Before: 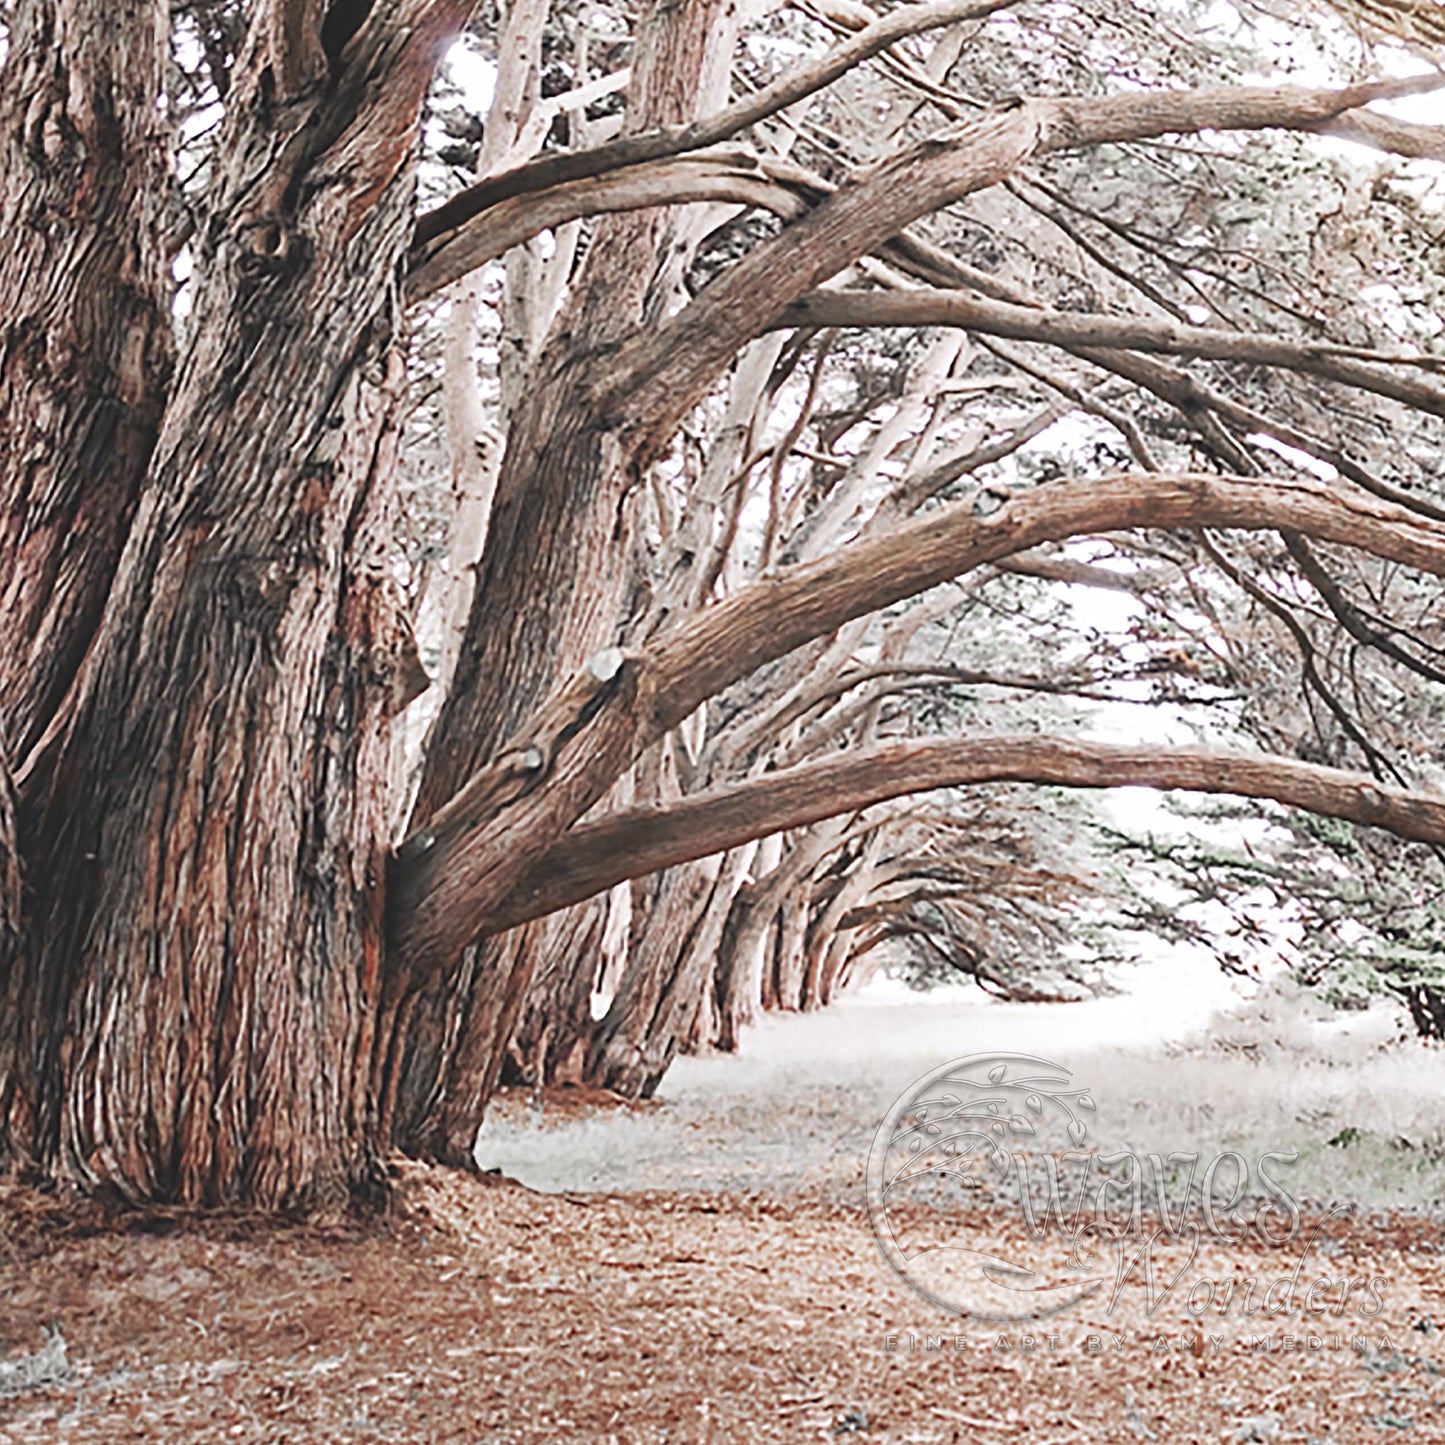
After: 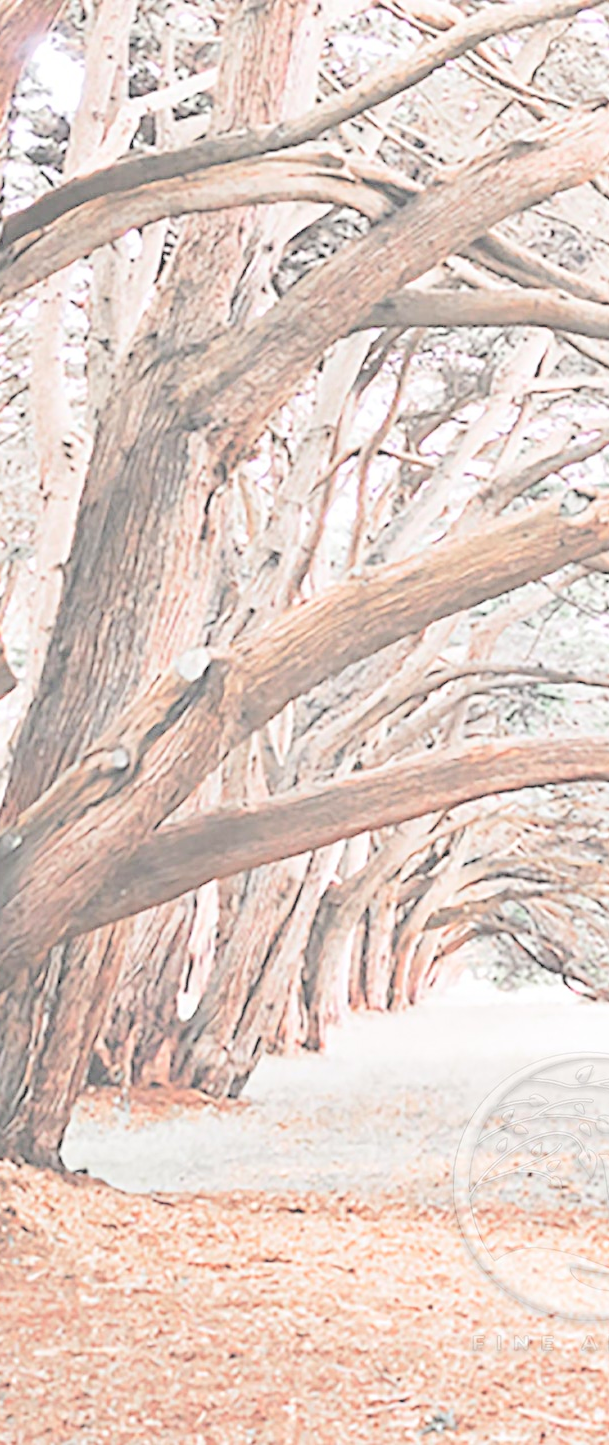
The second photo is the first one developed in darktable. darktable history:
crop: left 28.583%, right 29.231%
contrast brightness saturation: brightness 1
